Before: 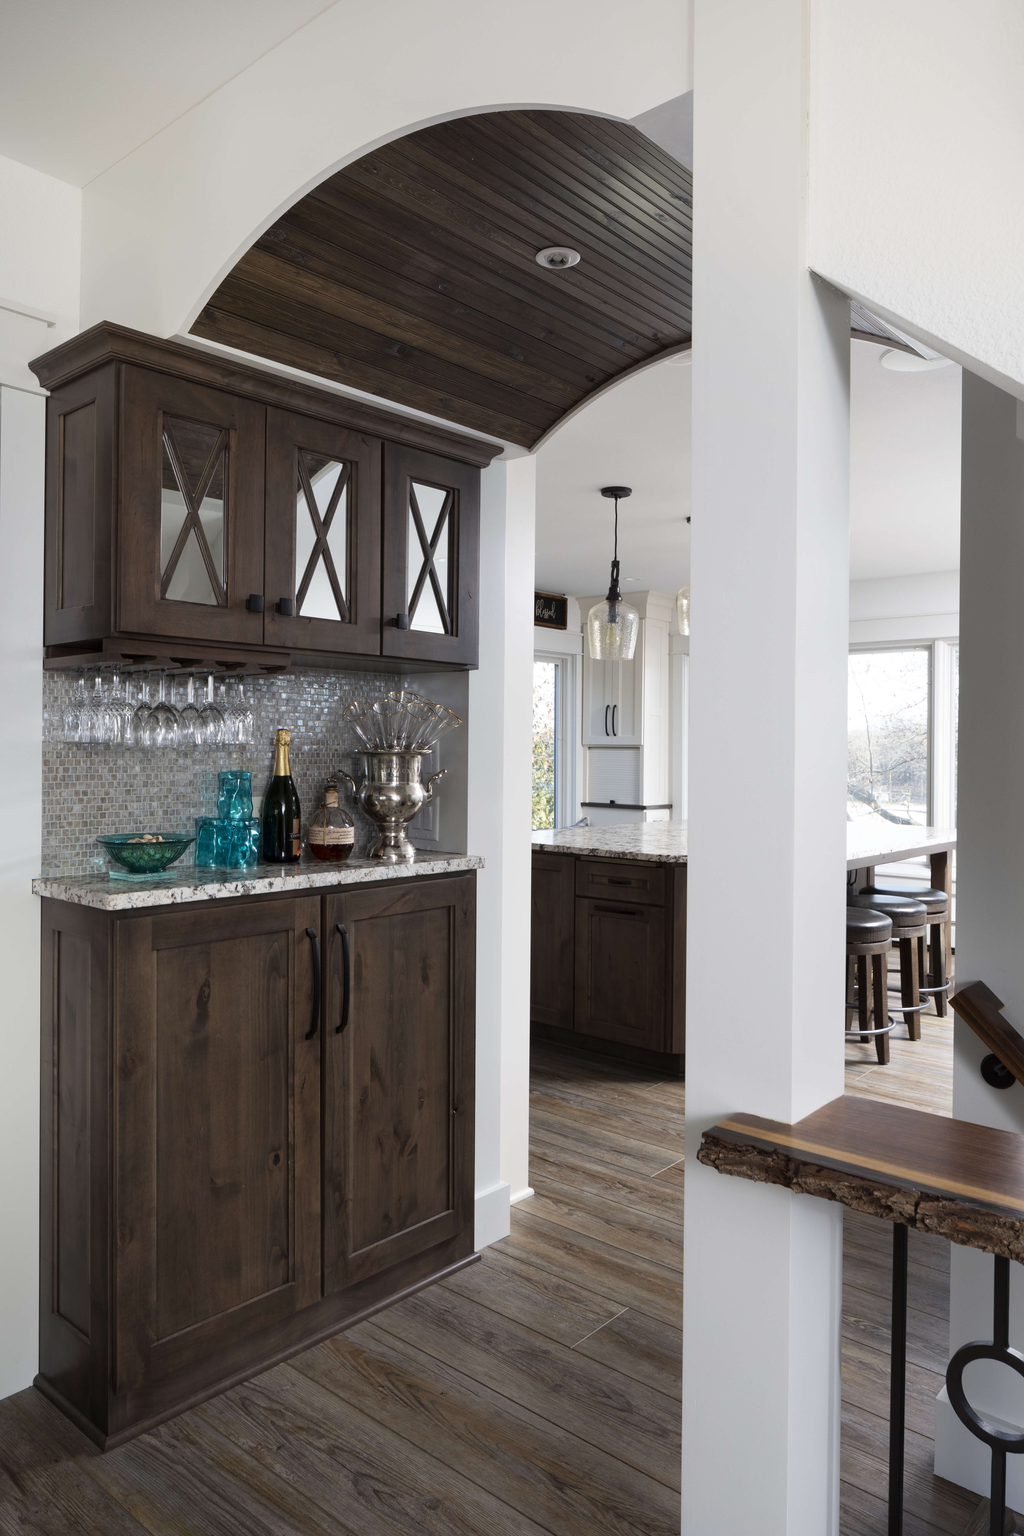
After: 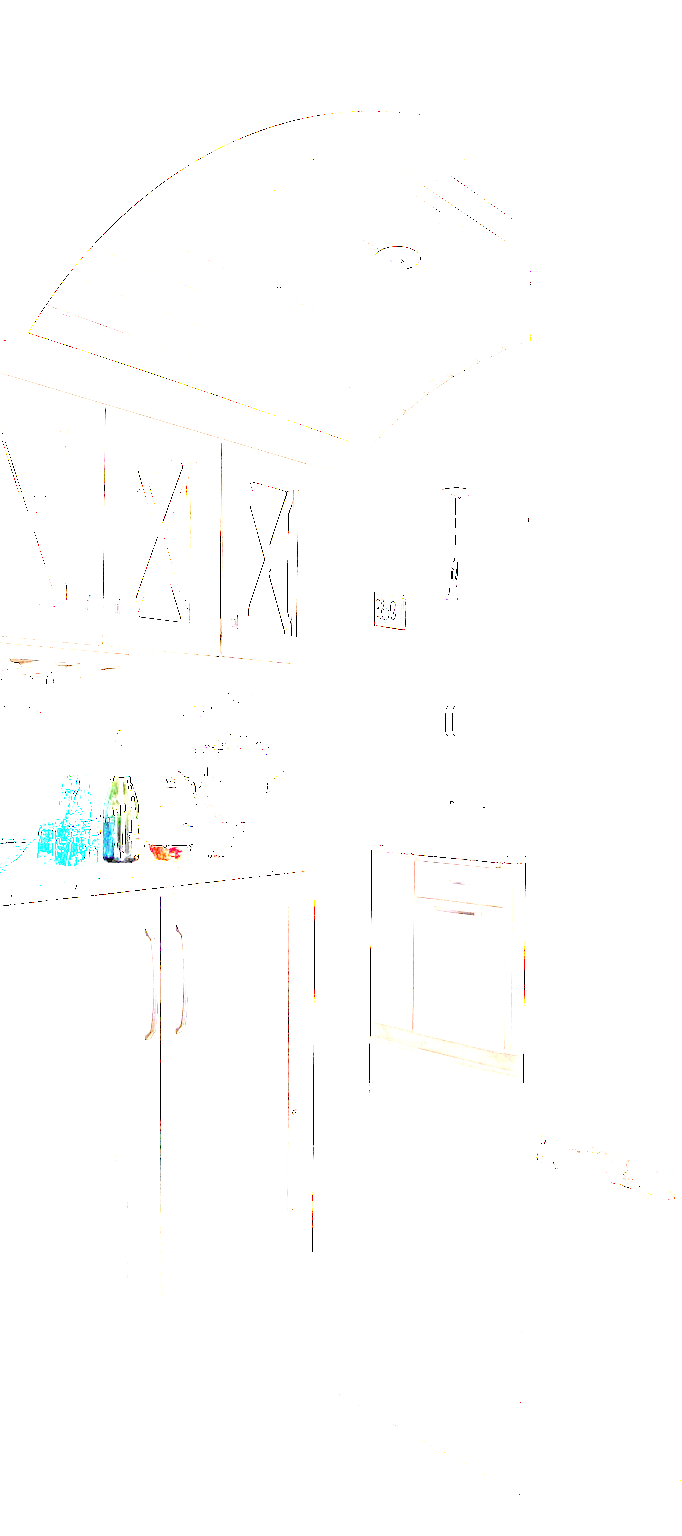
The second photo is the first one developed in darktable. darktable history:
sharpen: on, module defaults
contrast equalizer: octaves 7, y [[0.6 ×6], [0.55 ×6], [0 ×6], [0 ×6], [0 ×6]], mix 0.15
crop and rotate: left 15.754%, right 17.579%
exposure: exposure 8 EV, compensate highlight preservation false
